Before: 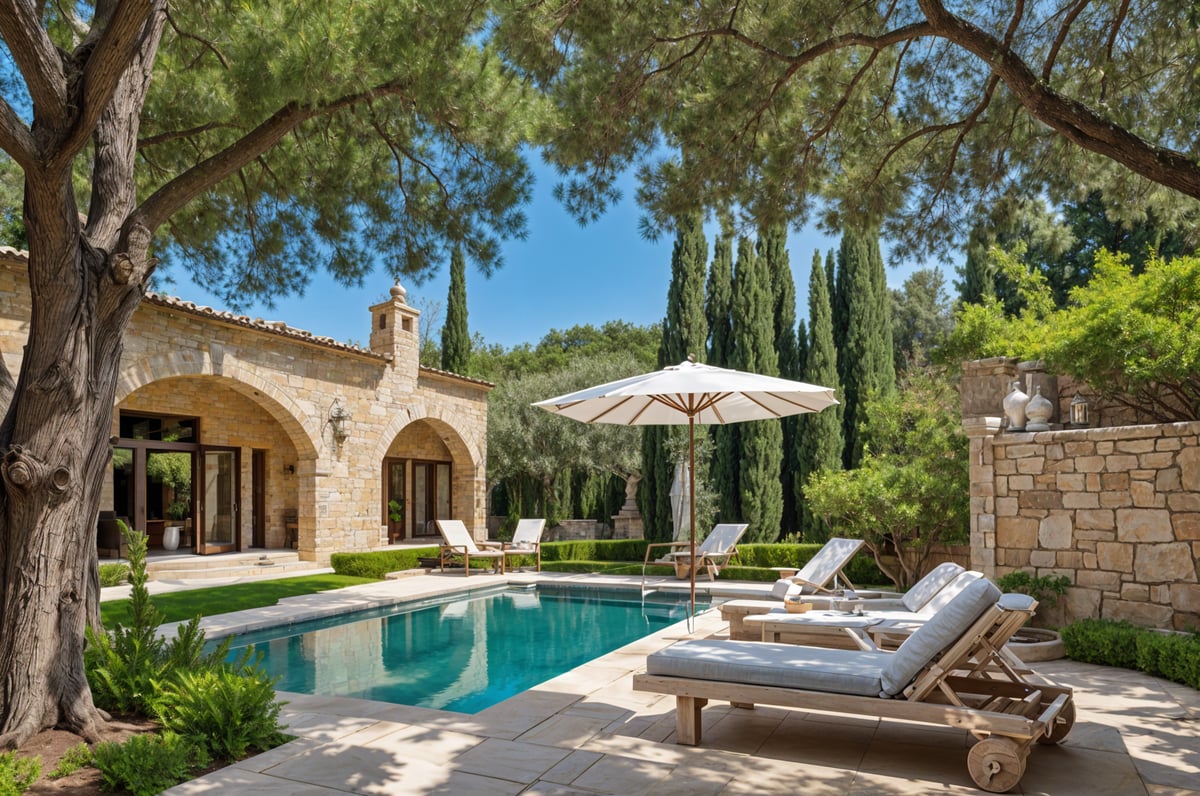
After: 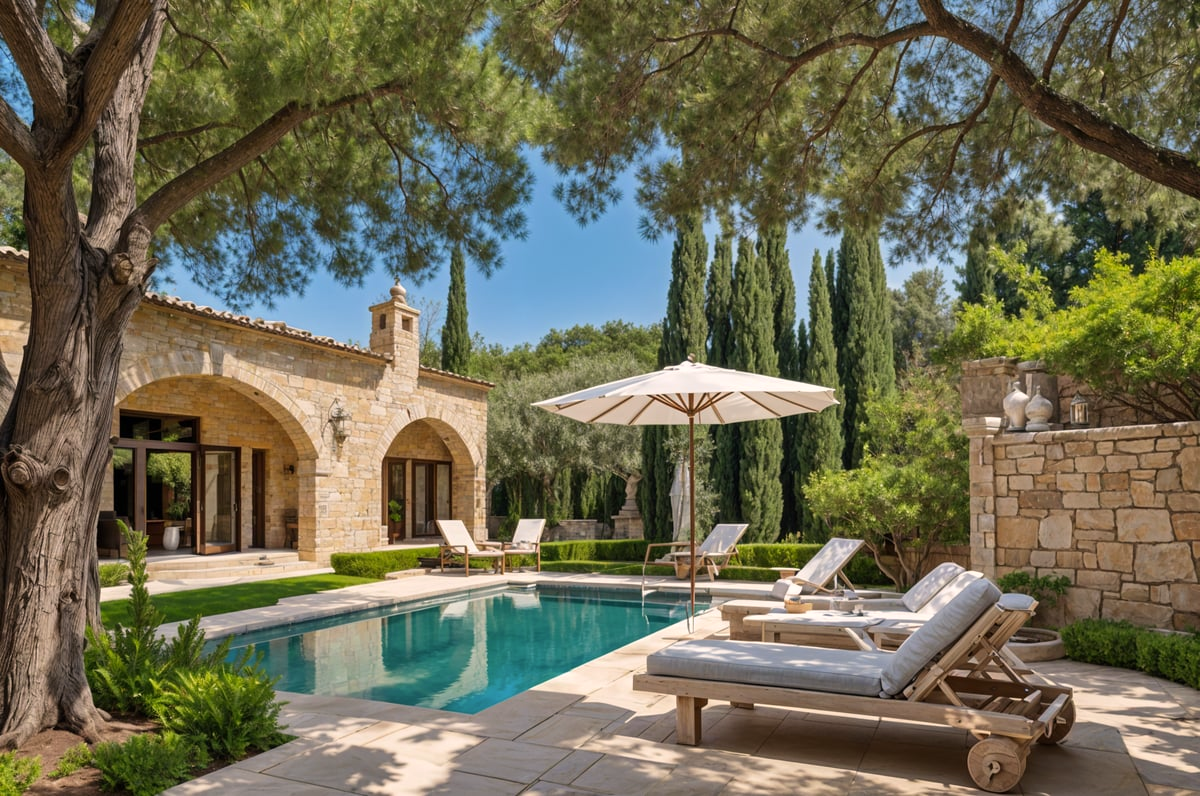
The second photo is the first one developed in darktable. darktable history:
color correction: highlights a* 3.84, highlights b* 5.07
white balance: emerald 1
